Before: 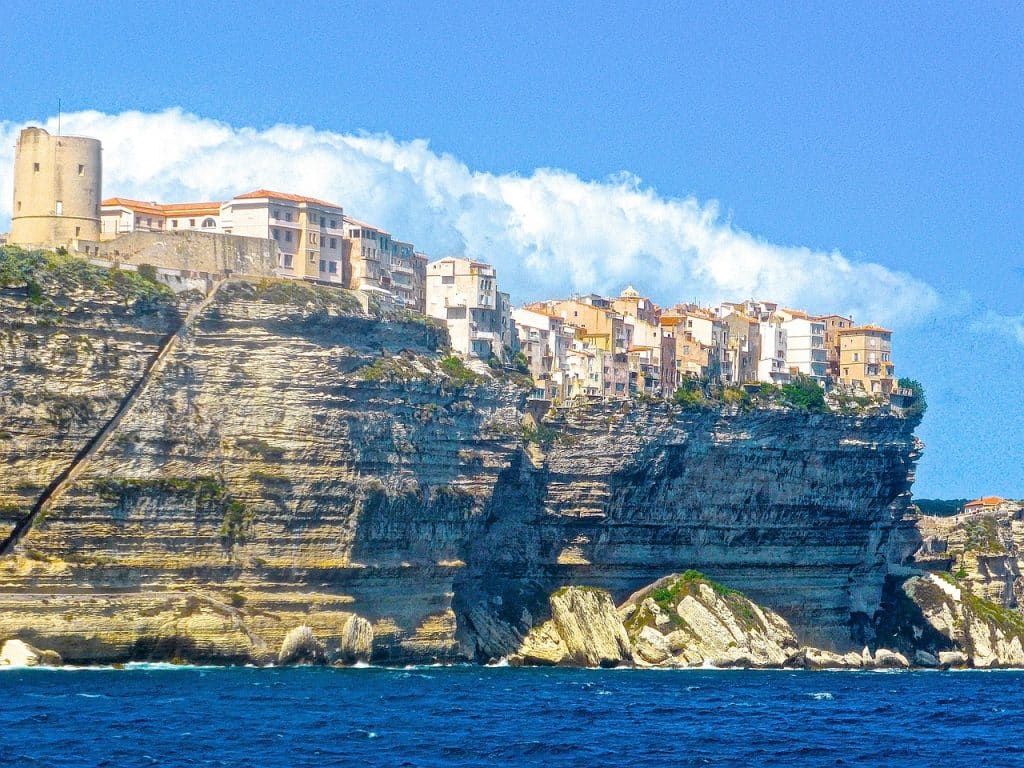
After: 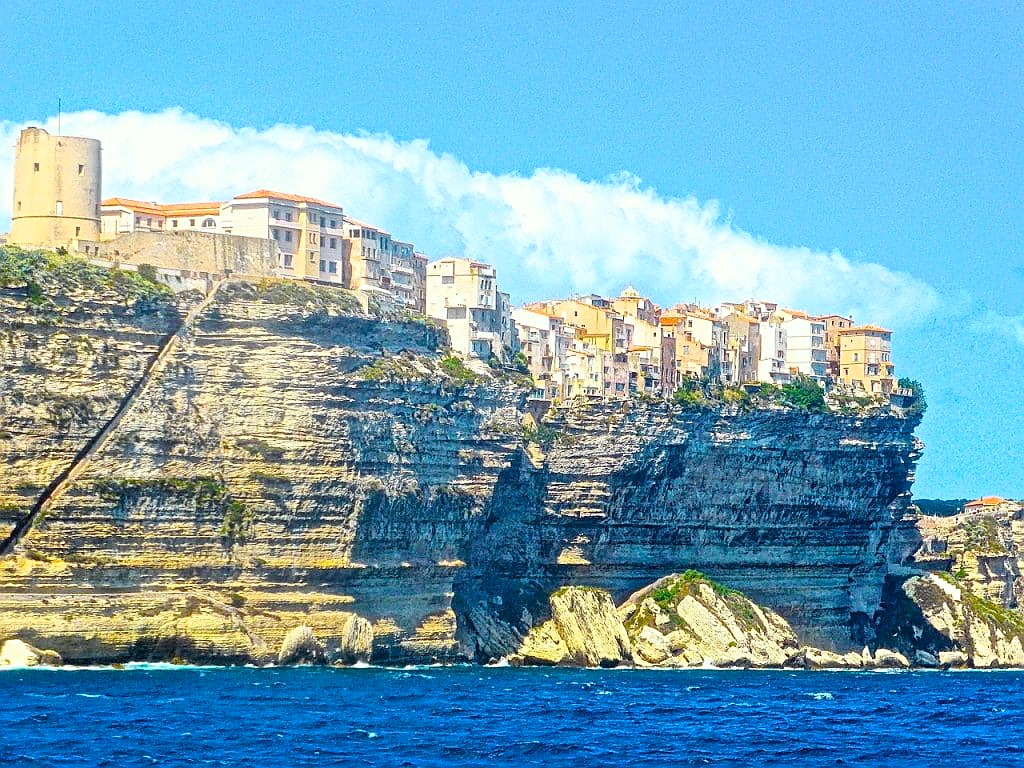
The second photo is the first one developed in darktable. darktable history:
sharpen: on, module defaults
color correction: highlights a* -2.68, highlights b* 2.57
contrast brightness saturation: contrast 0.2, brightness 0.16, saturation 0.22
